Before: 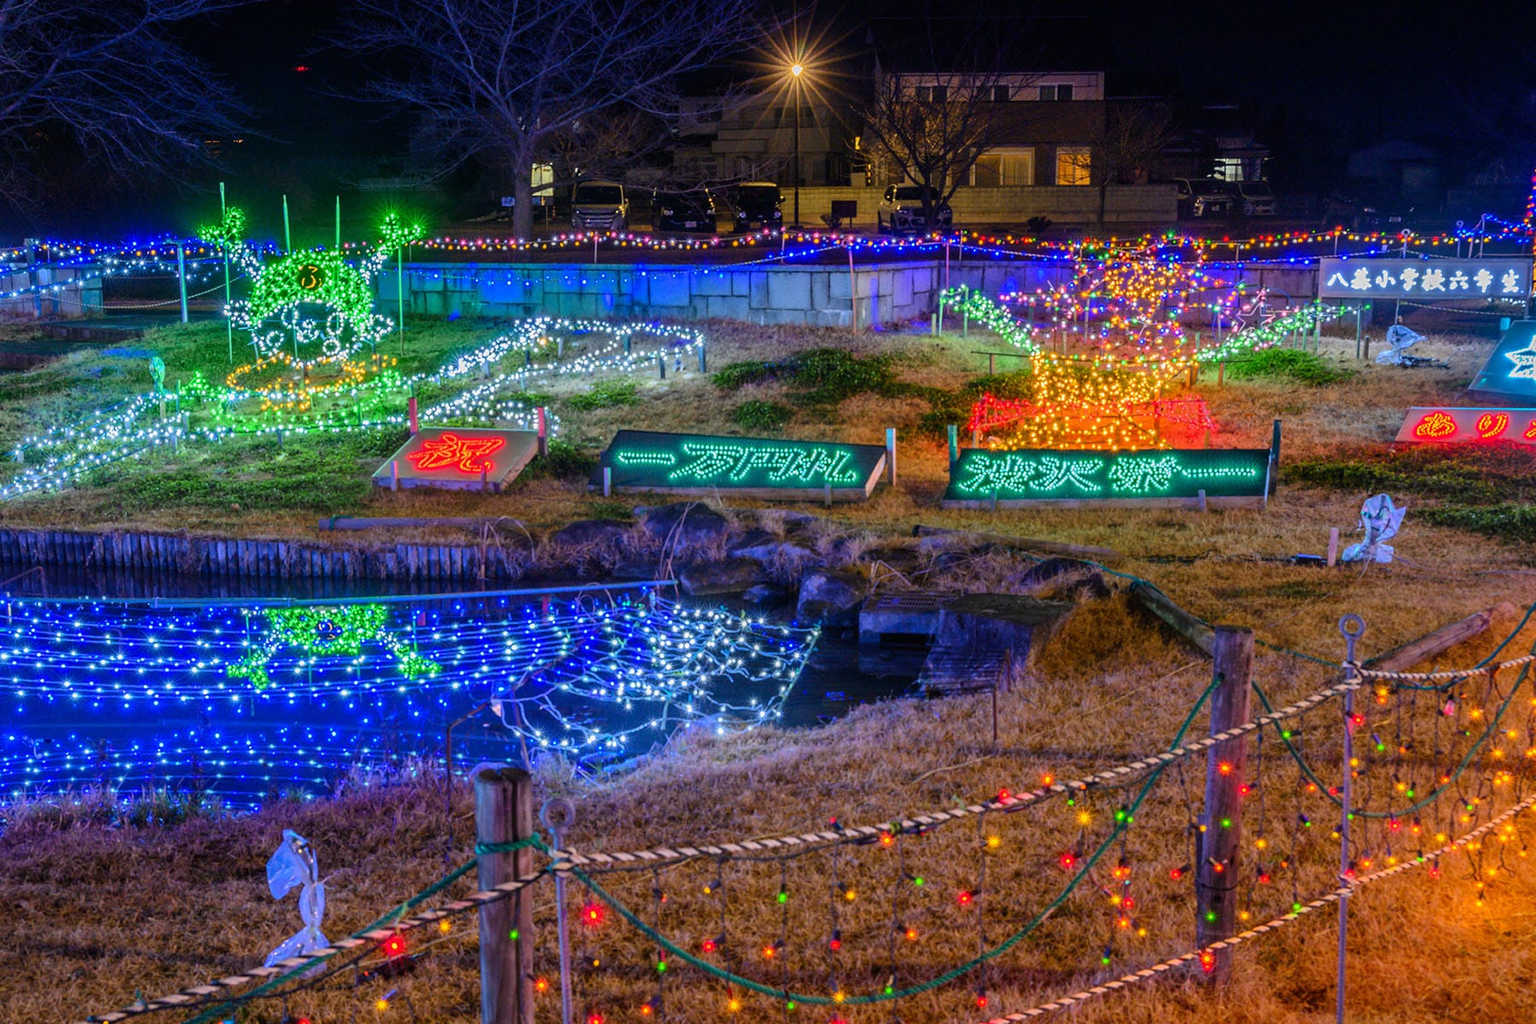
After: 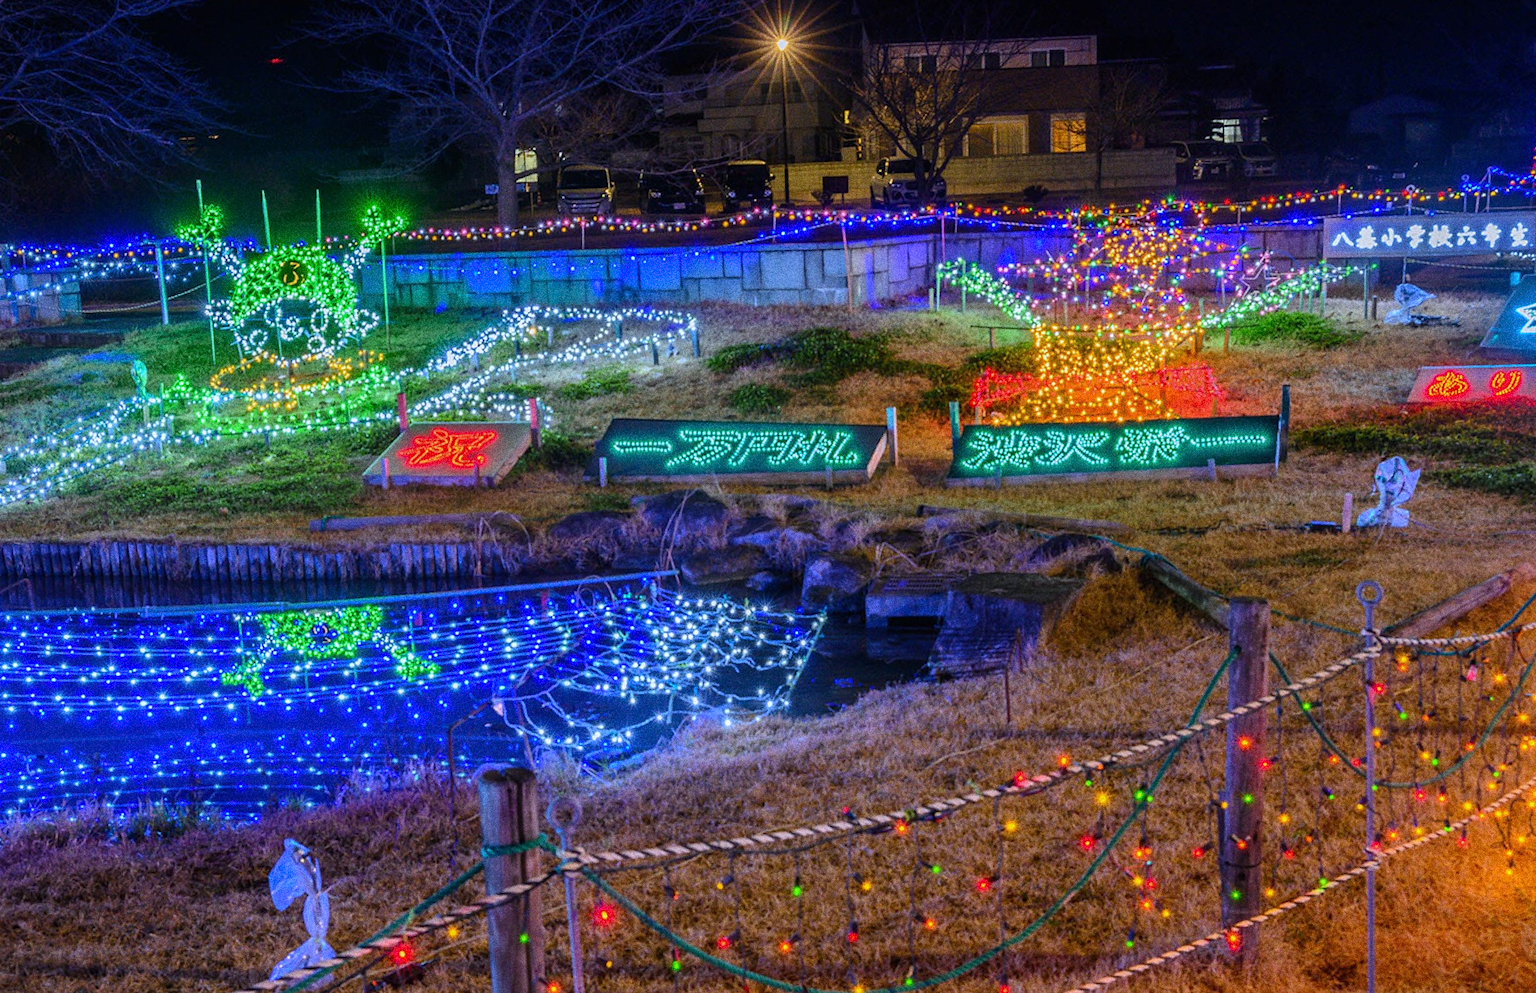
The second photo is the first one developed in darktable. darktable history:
rotate and perspective: rotation -2°, crop left 0.022, crop right 0.978, crop top 0.049, crop bottom 0.951
grain: coarseness 0.09 ISO, strength 40%
white balance: red 0.954, blue 1.079
